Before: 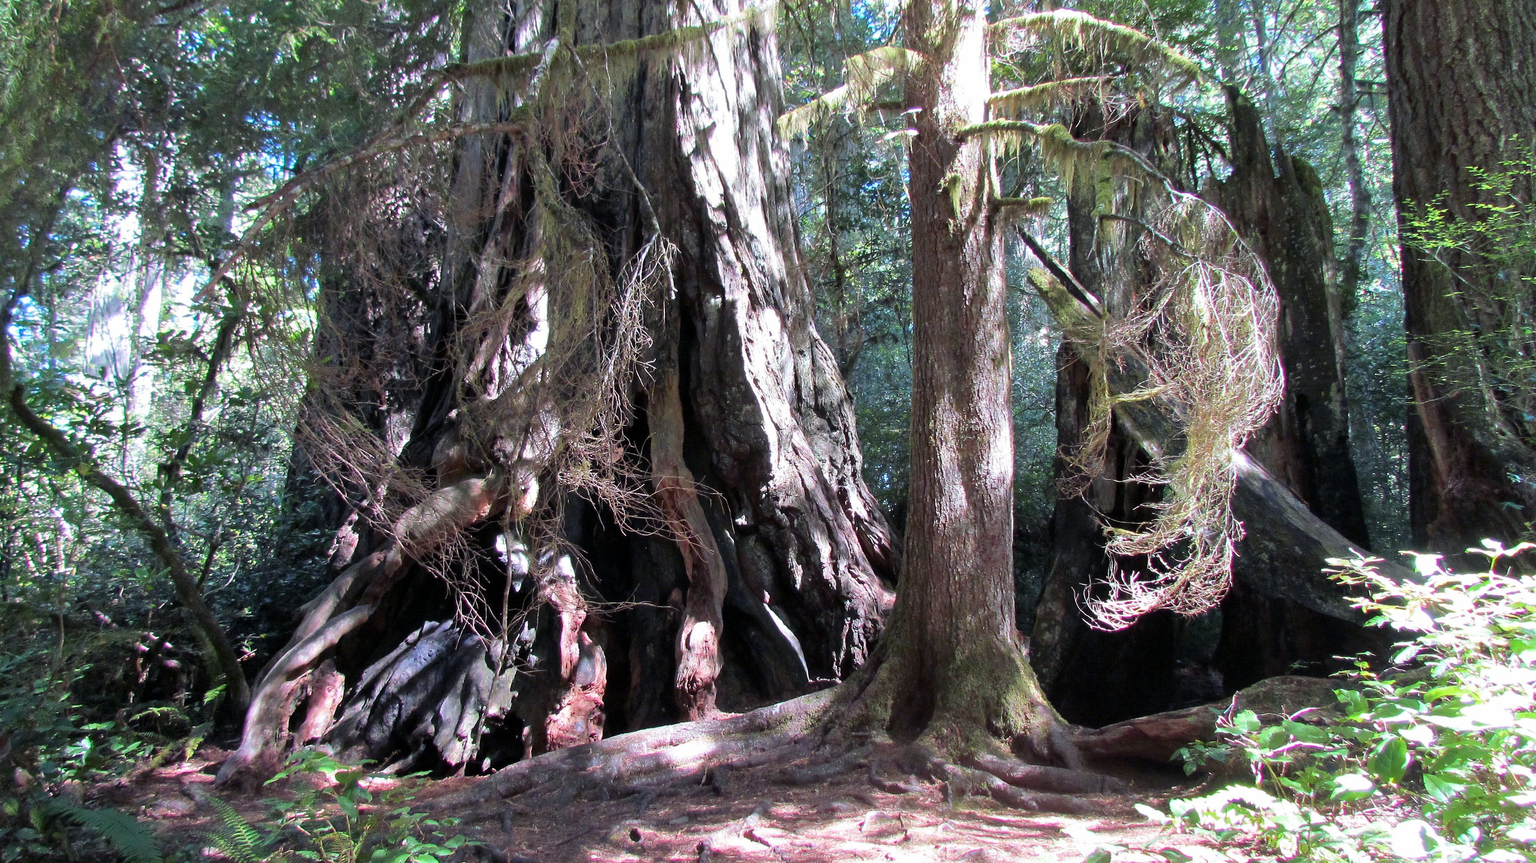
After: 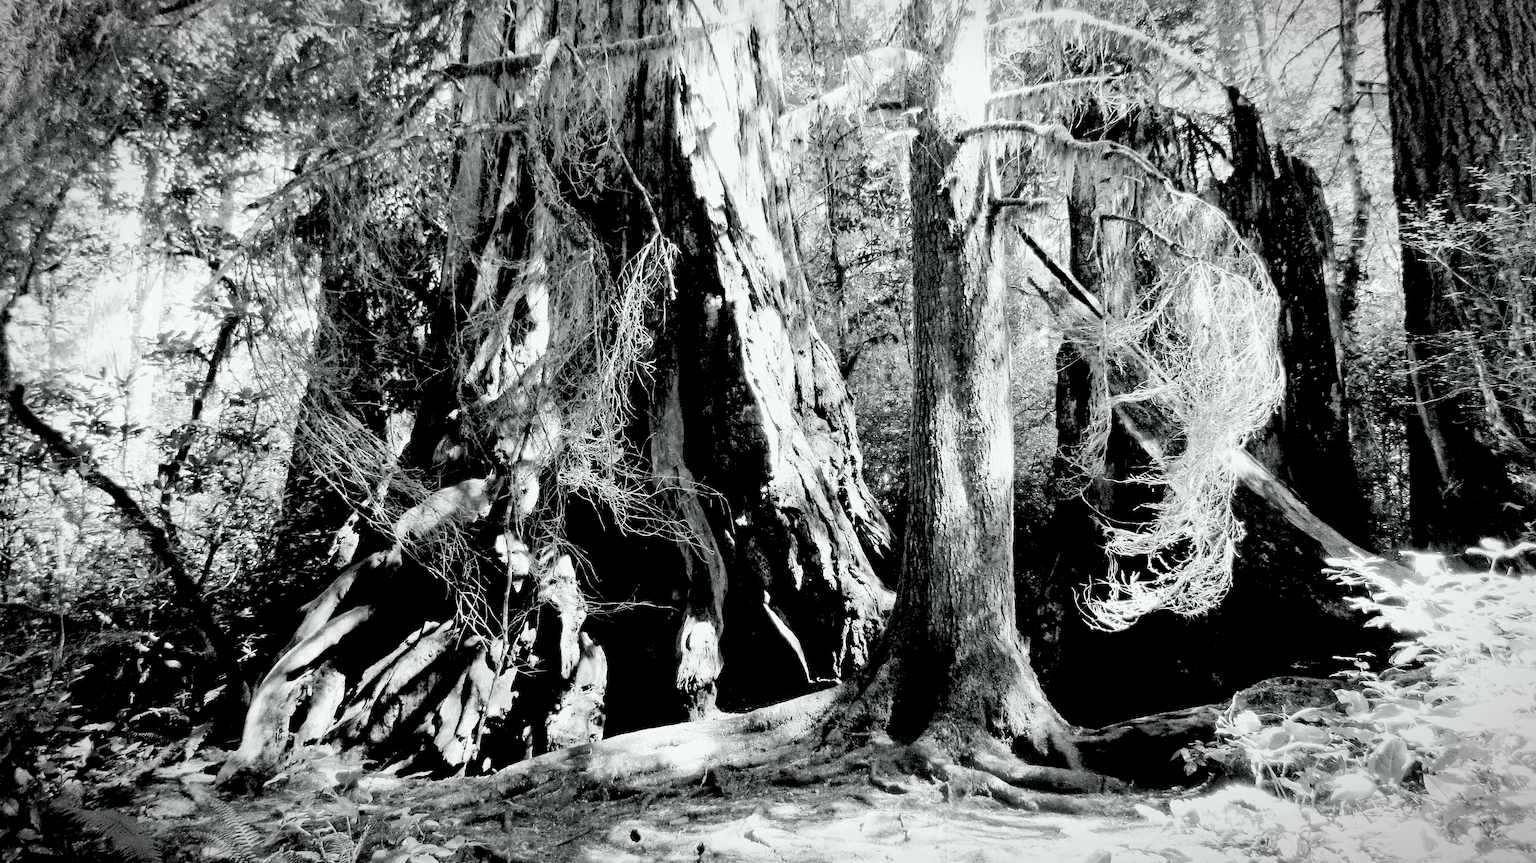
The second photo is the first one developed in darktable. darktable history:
levels: white 90.69%, levels [0.072, 0.414, 0.976]
filmic rgb: black relative exposure -5.04 EV, white relative exposure 3.56 EV, hardness 3.19, contrast 1.2, highlights saturation mix -49.25%
color calibration: output gray [0.267, 0.423, 0.261, 0], illuminant custom, x 0.263, y 0.521, temperature 7012.24 K, saturation algorithm version 1 (2020)
tone curve: curves: ch0 [(0, 0) (0.042, 0.023) (0.157, 0.114) (0.302, 0.308) (0.44, 0.507) (0.607, 0.705) (0.824, 0.882) (1, 0.965)]; ch1 [(0, 0) (0.339, 0.334) (0.445, 0.419) (0.476, 0.454) (0.503, 0.501) (0.517, 0.513) (0.551, 0.567) (0.622, 0.662) (0.706, 0.741) (1, 1)]; ch2 [(0, 0) (0.327, 0.318) (0.417, 0.426) (0.46, 0.453) (0.502, 0.5) (0.514, 0.524) (0.547, 0.572) (0.615, 0.656) (0.717, 0.778) (1, 1)], color space Lab, independent channels, preserve colors none
vignetting: fall-off start 86.96%, automatic ratio true, unbound false
